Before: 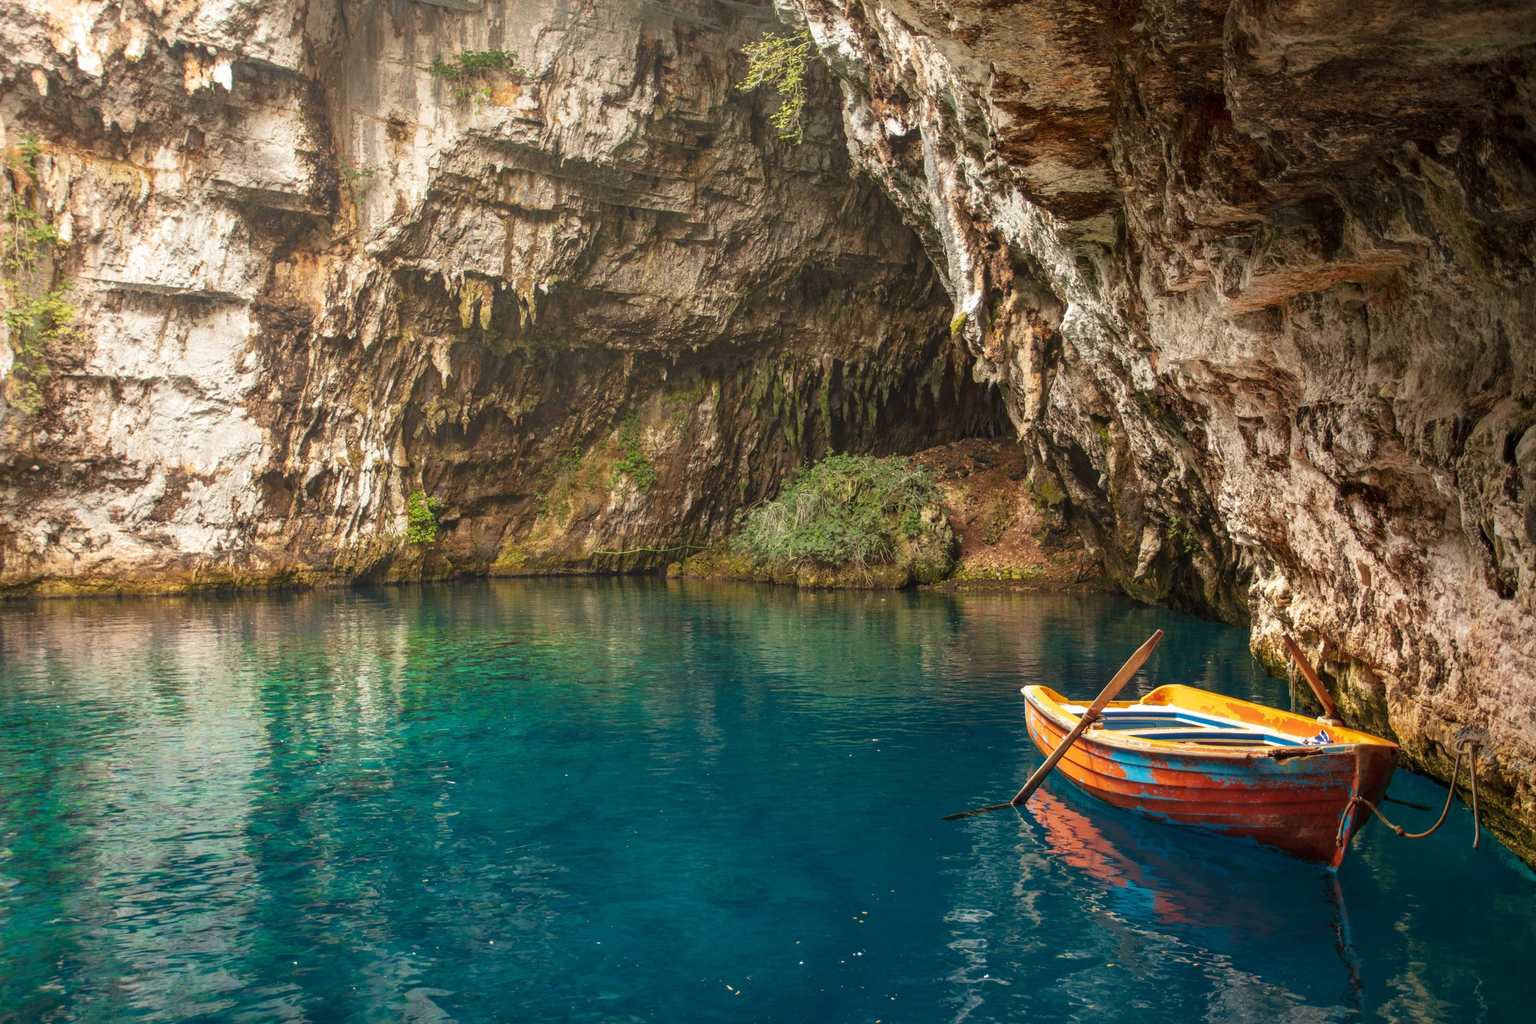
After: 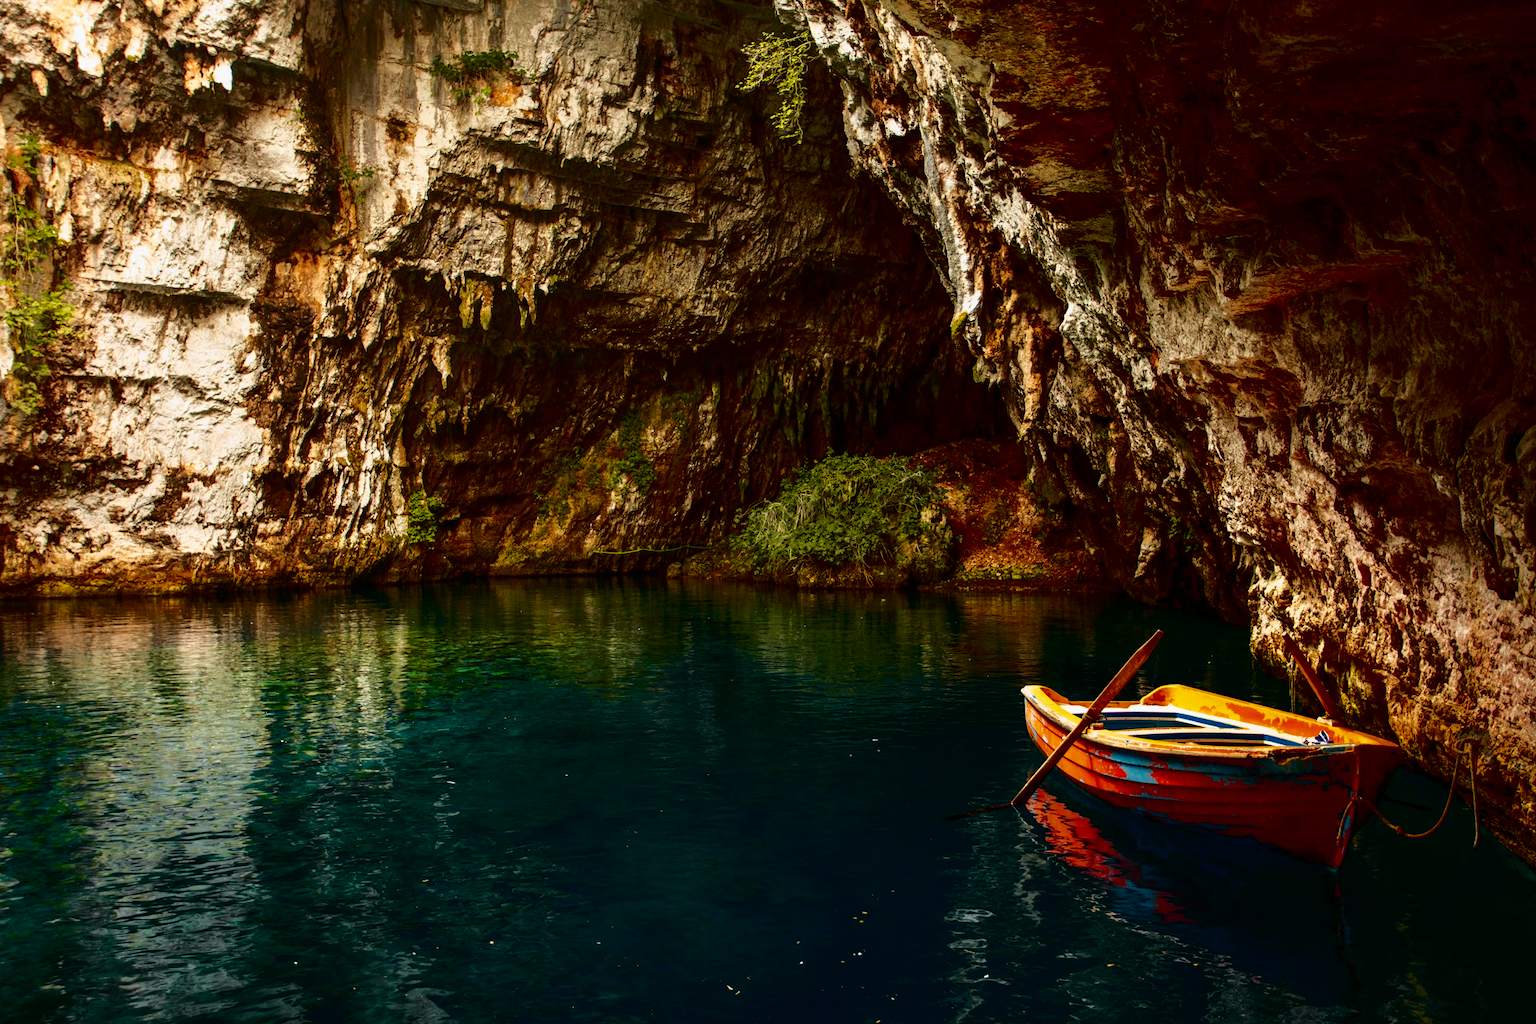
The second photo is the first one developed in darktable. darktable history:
contrast brightness saturation: brightness -0.52
tone curve: curves: ch0 [(0, 0) (0.062, 0.023) (0.168, 0.142) (0.359, 0.44) (0.469, 0.544) (0.634, 0.722) (0.839, 0.909) (0.998, 0.978)]; ch1 [(0, 0) (0.437, 0.453) (0.472, 0.47) (0.502, 0.504) (0.527, 0.546) (0.568, 0.619) (0.608, 0.665) (0.669, 0.748) (0.859, 0.899) (1, 1)]; ch2 [(0, 0) (0.33, 0.301) (0.421, 0.443) (0.473, 0.498) (0.509, 0.5) (0.535, 0.564) (0.575, 0.625) (0.608, 0.676) (1, 1)], color space Lab, independent channels, preserve colors none
